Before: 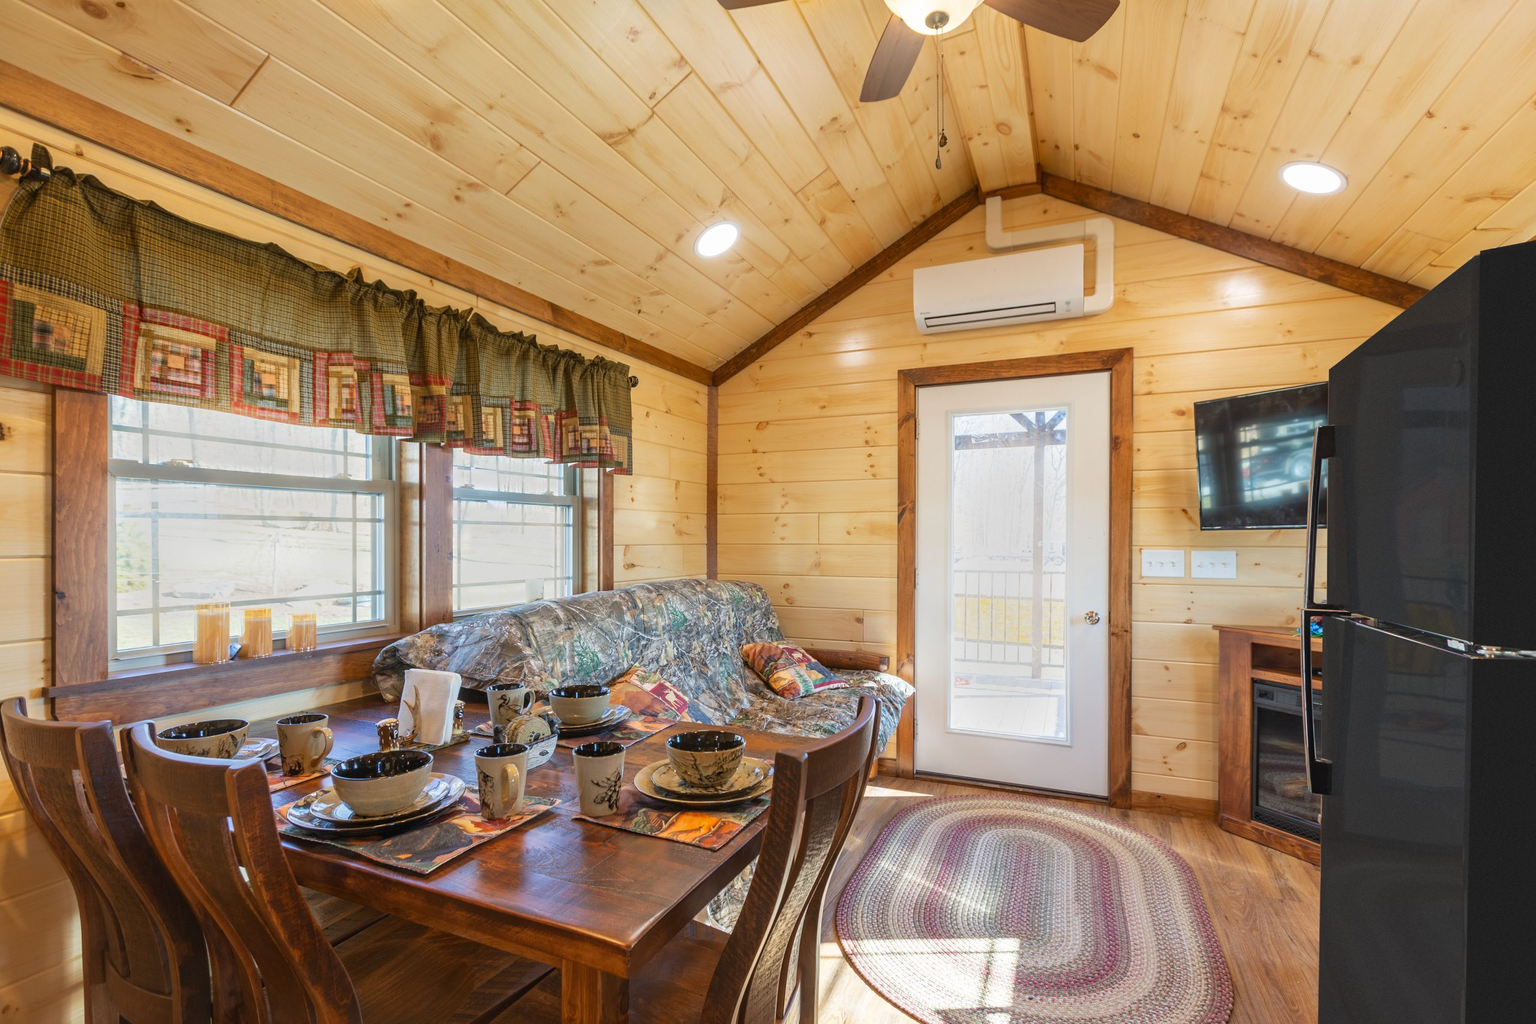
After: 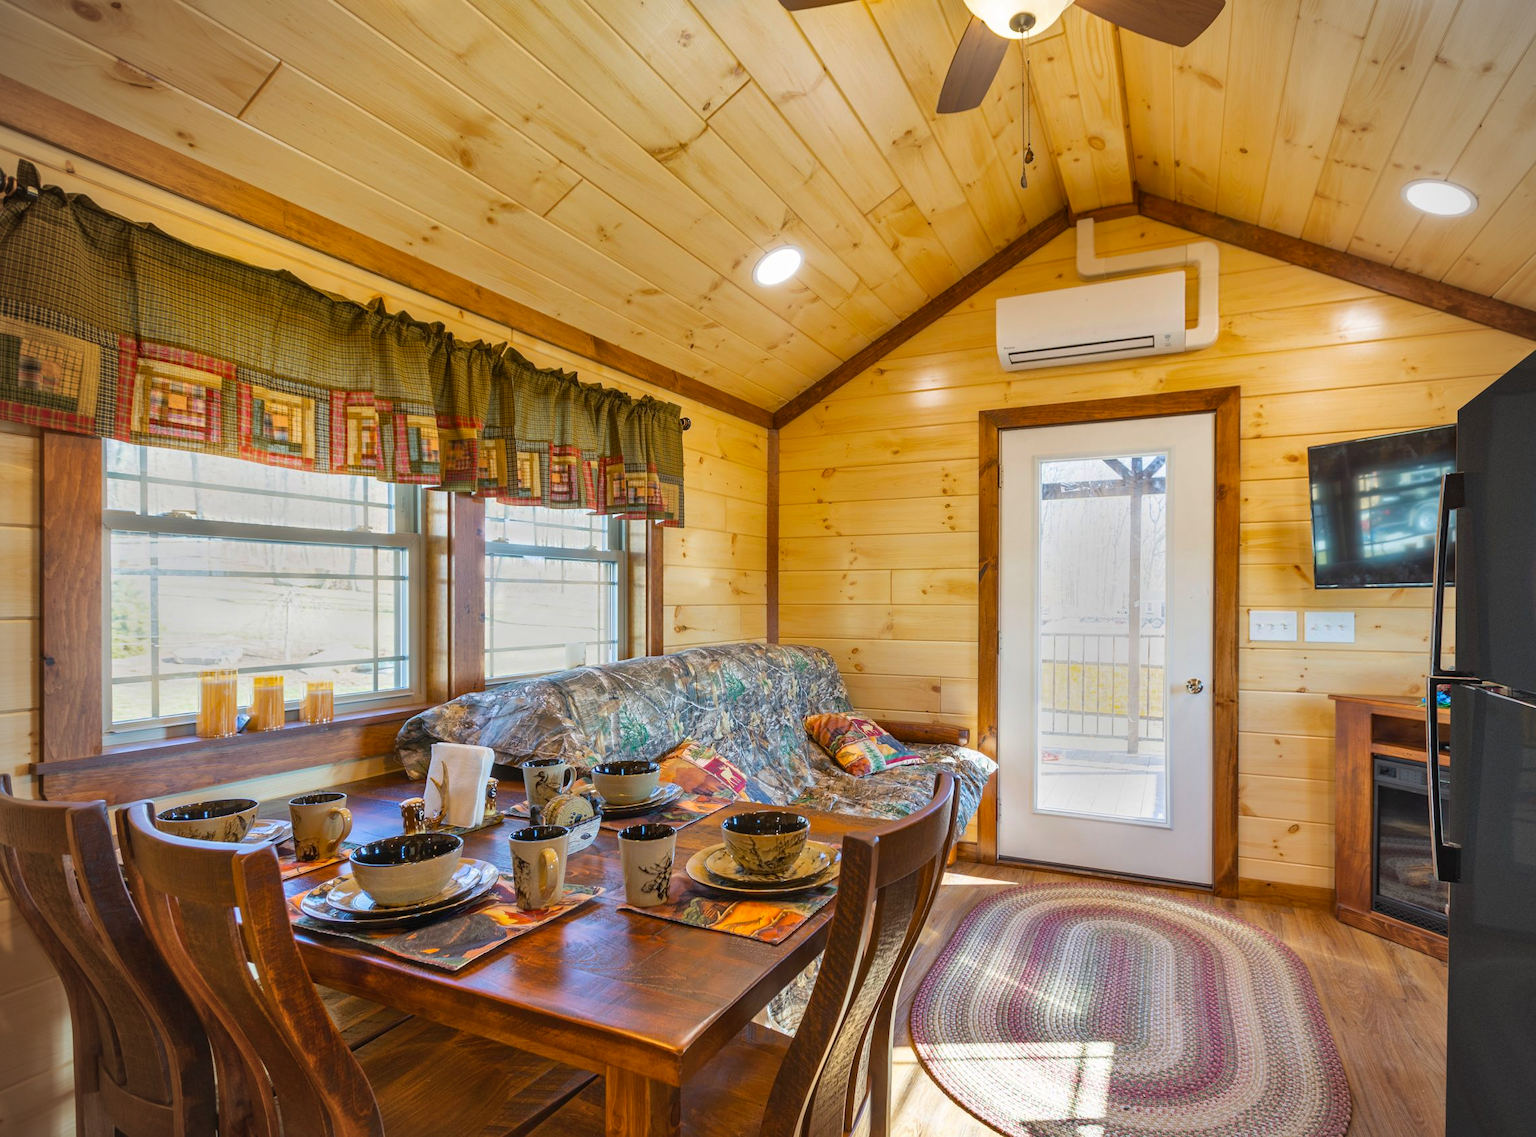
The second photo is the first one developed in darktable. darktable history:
color balance rgb: perceptual saturation grading › global saturation 20%, global vibrance 20%
crop and rotate: left 1.088%, right 8.807%
vignetting: unbound false
shadows and highlights: highlights color adjustment 0%, low approximation 0.01, soften with gaussian
